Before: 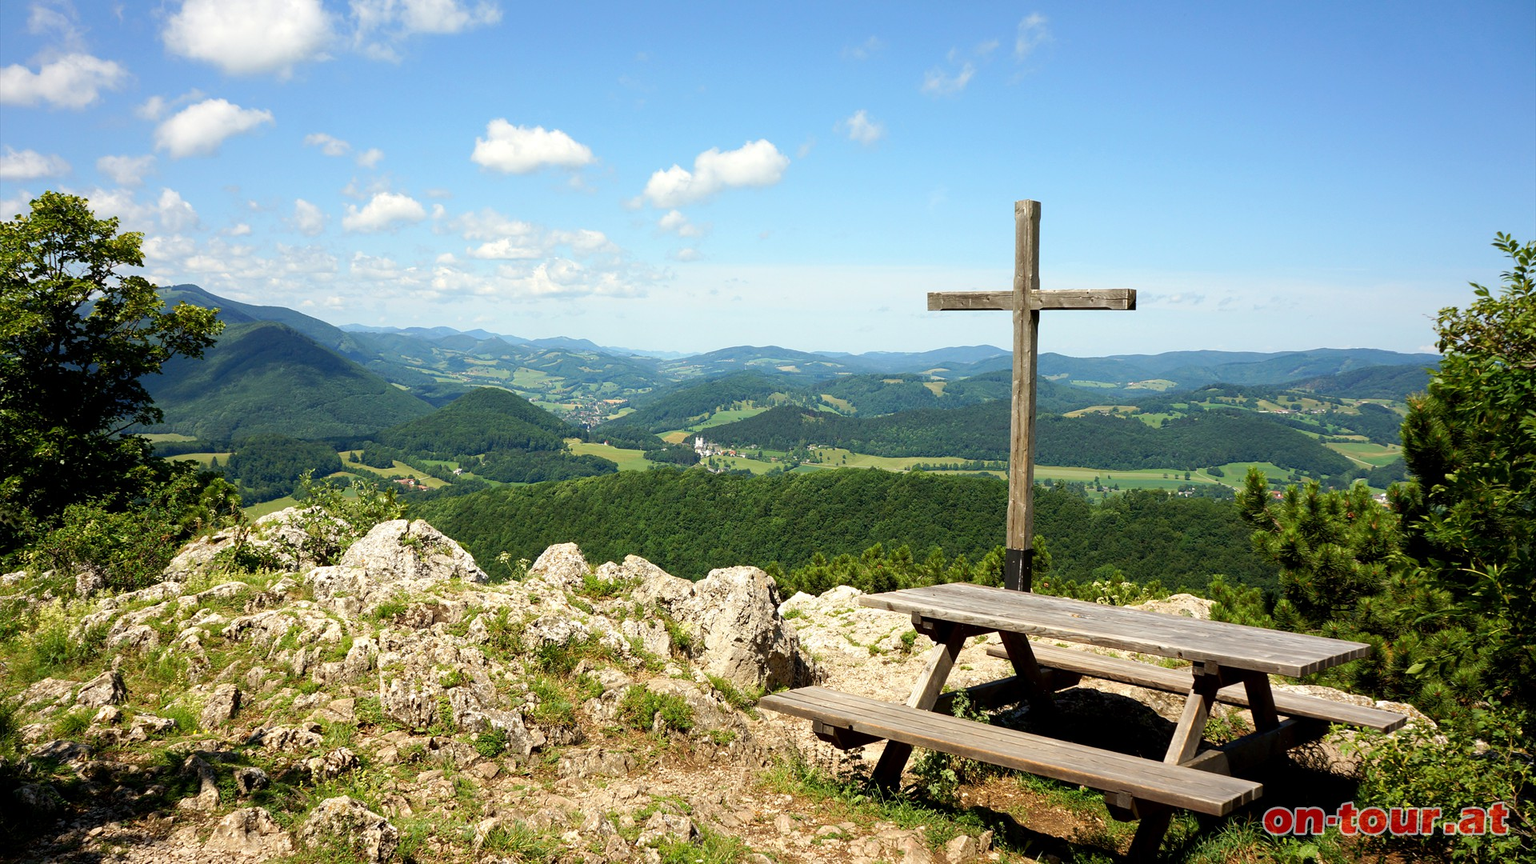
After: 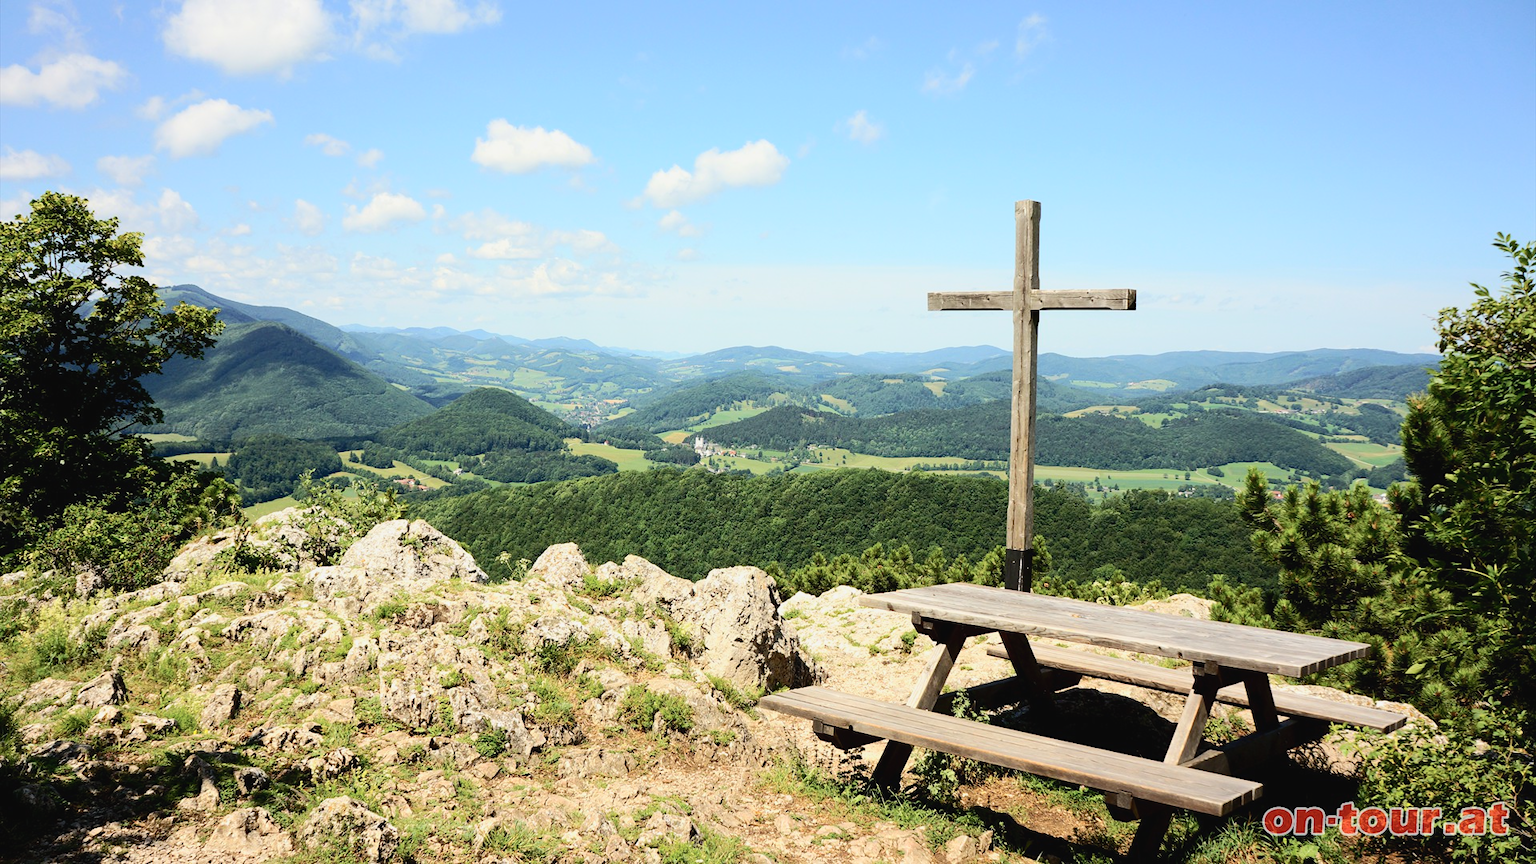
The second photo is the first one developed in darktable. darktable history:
tone curve: curves: ch0 [(0, 0.026) (0.146, 0.158) (0.272, 0.34) (0.453, 0.627) (0.687, 0.829) (1, 1)], color space Lab, independent channels, preserve colors none
exposure: exposure -0.271 EV, compensate highlight preservation false
